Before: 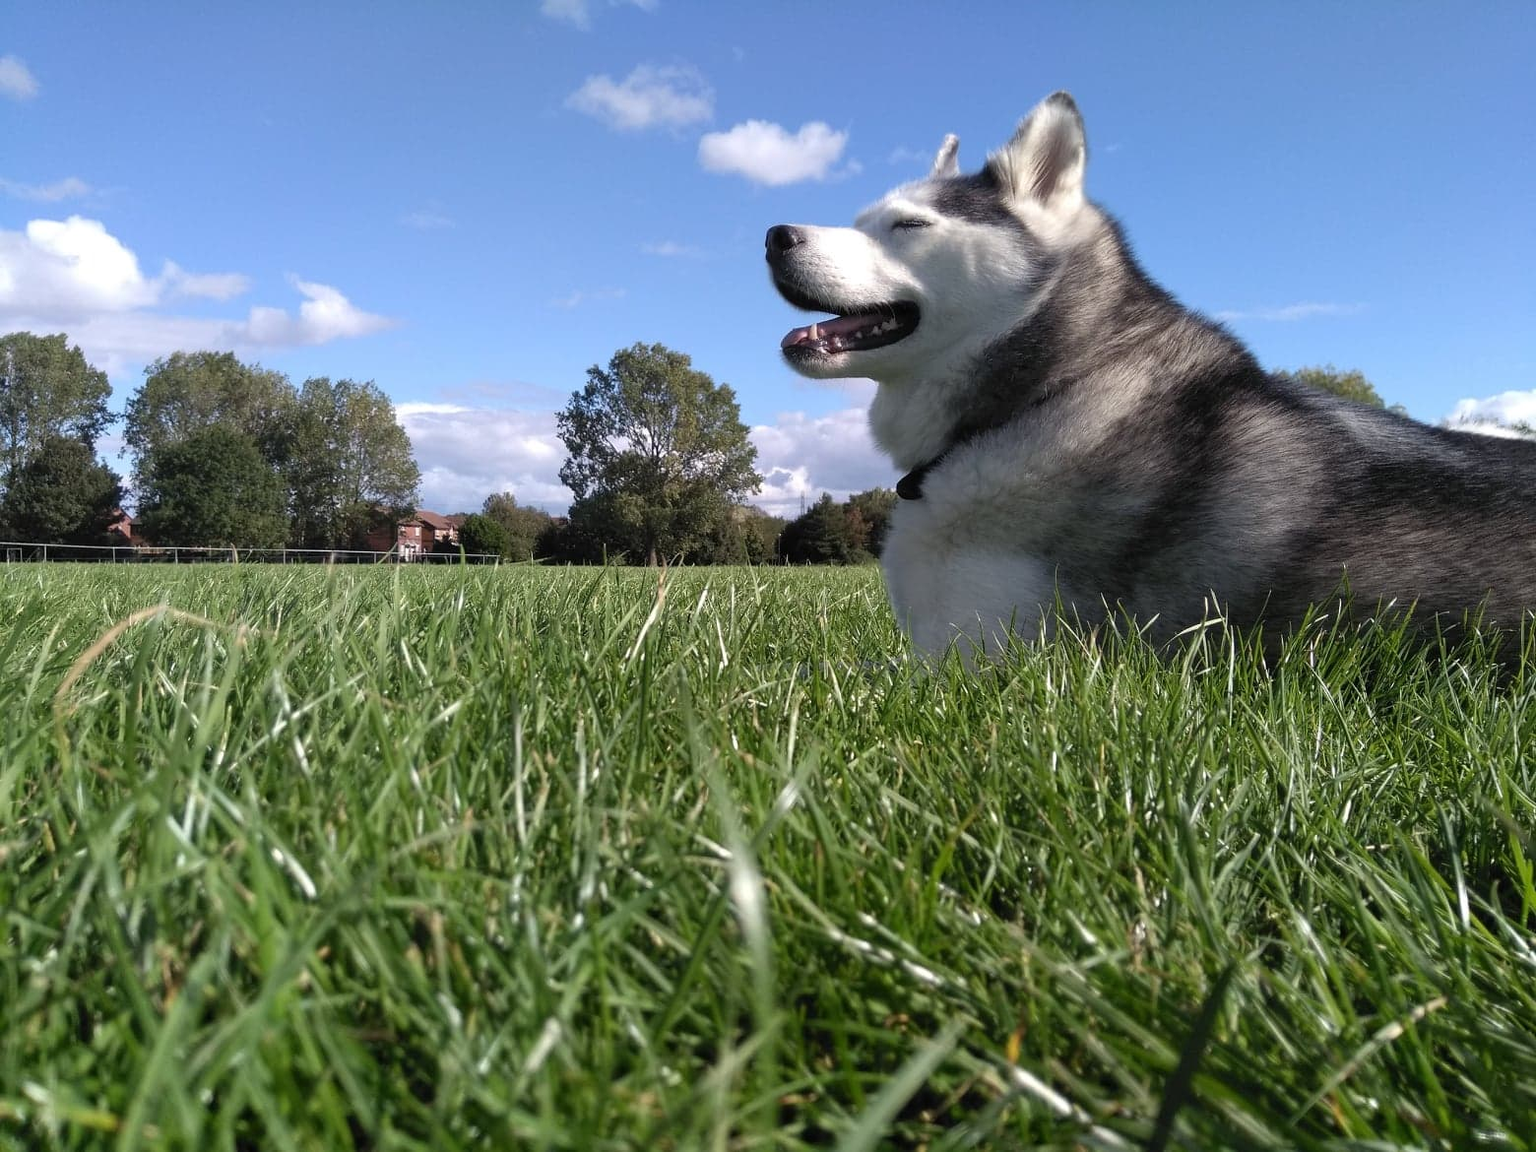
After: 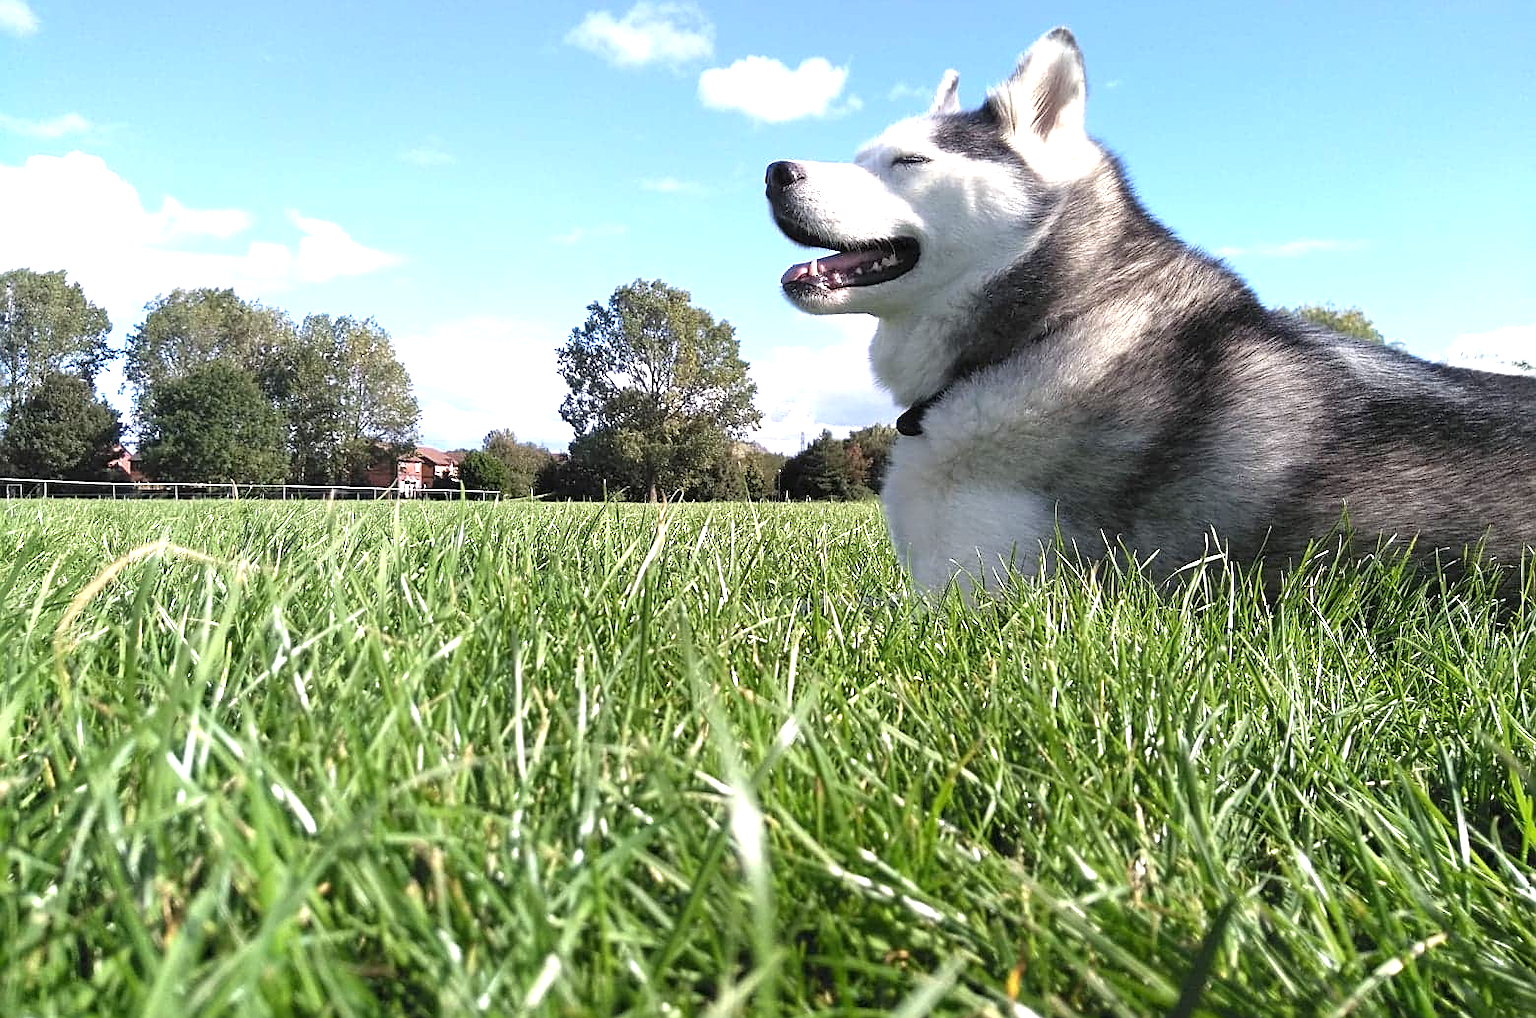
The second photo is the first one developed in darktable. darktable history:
sharpen: on, module defaults
exposure: exposure 1.15 EV, compensate exposure bias true, compensate highlight preservation false
crop and rotate: top 5.594%, bottom 5.954%
